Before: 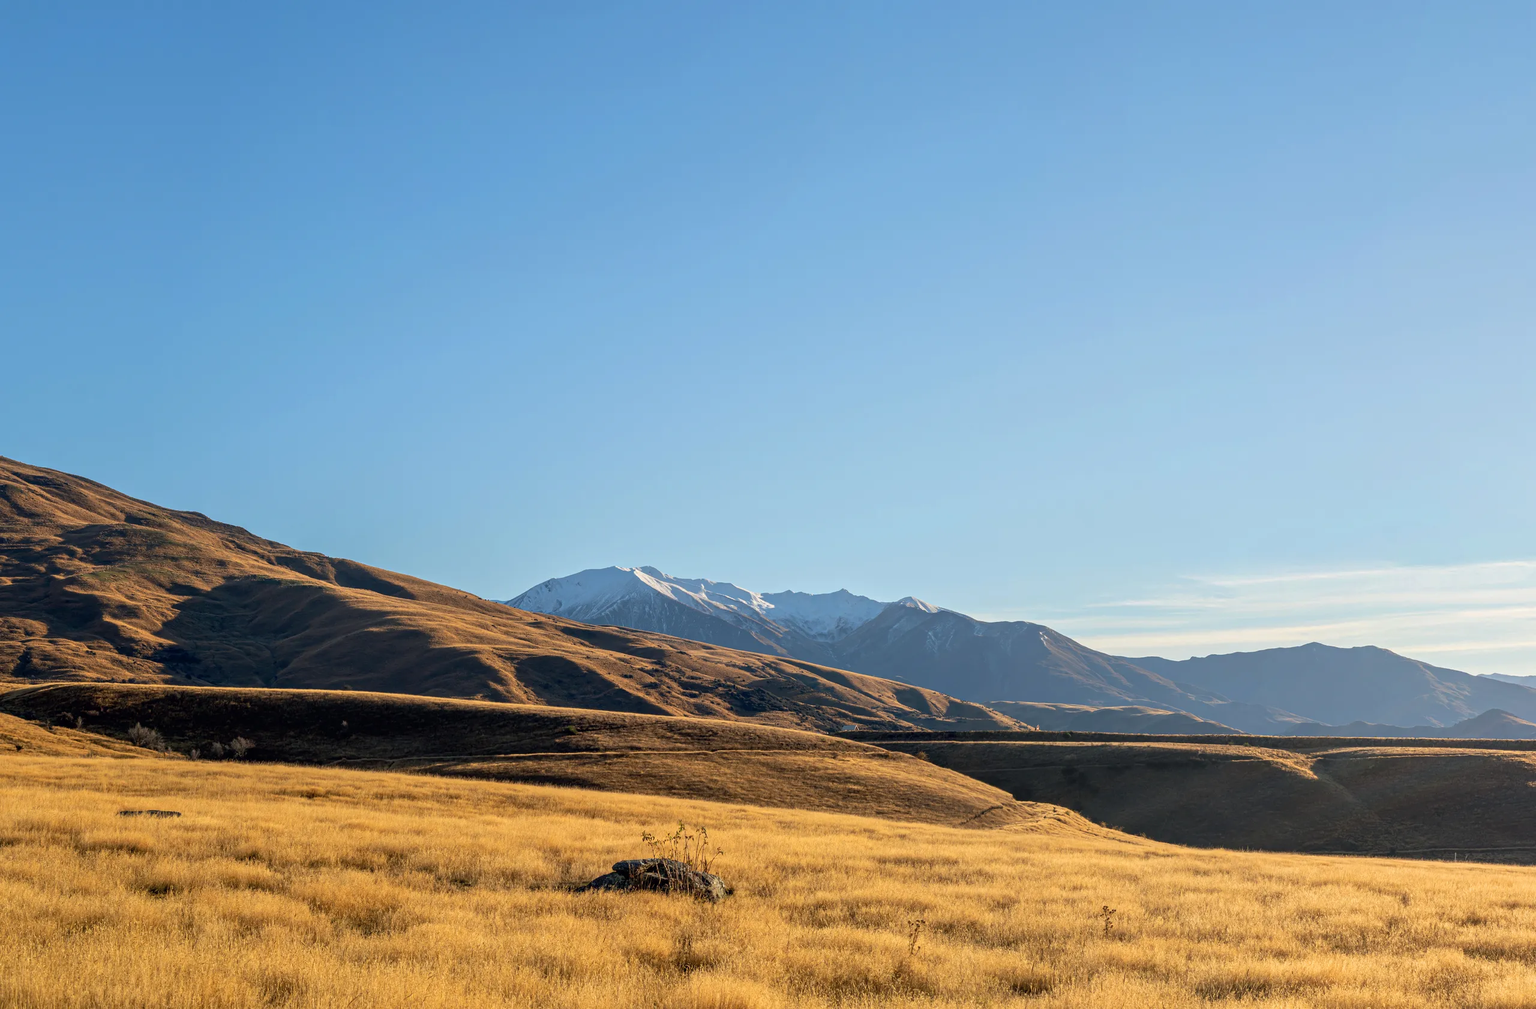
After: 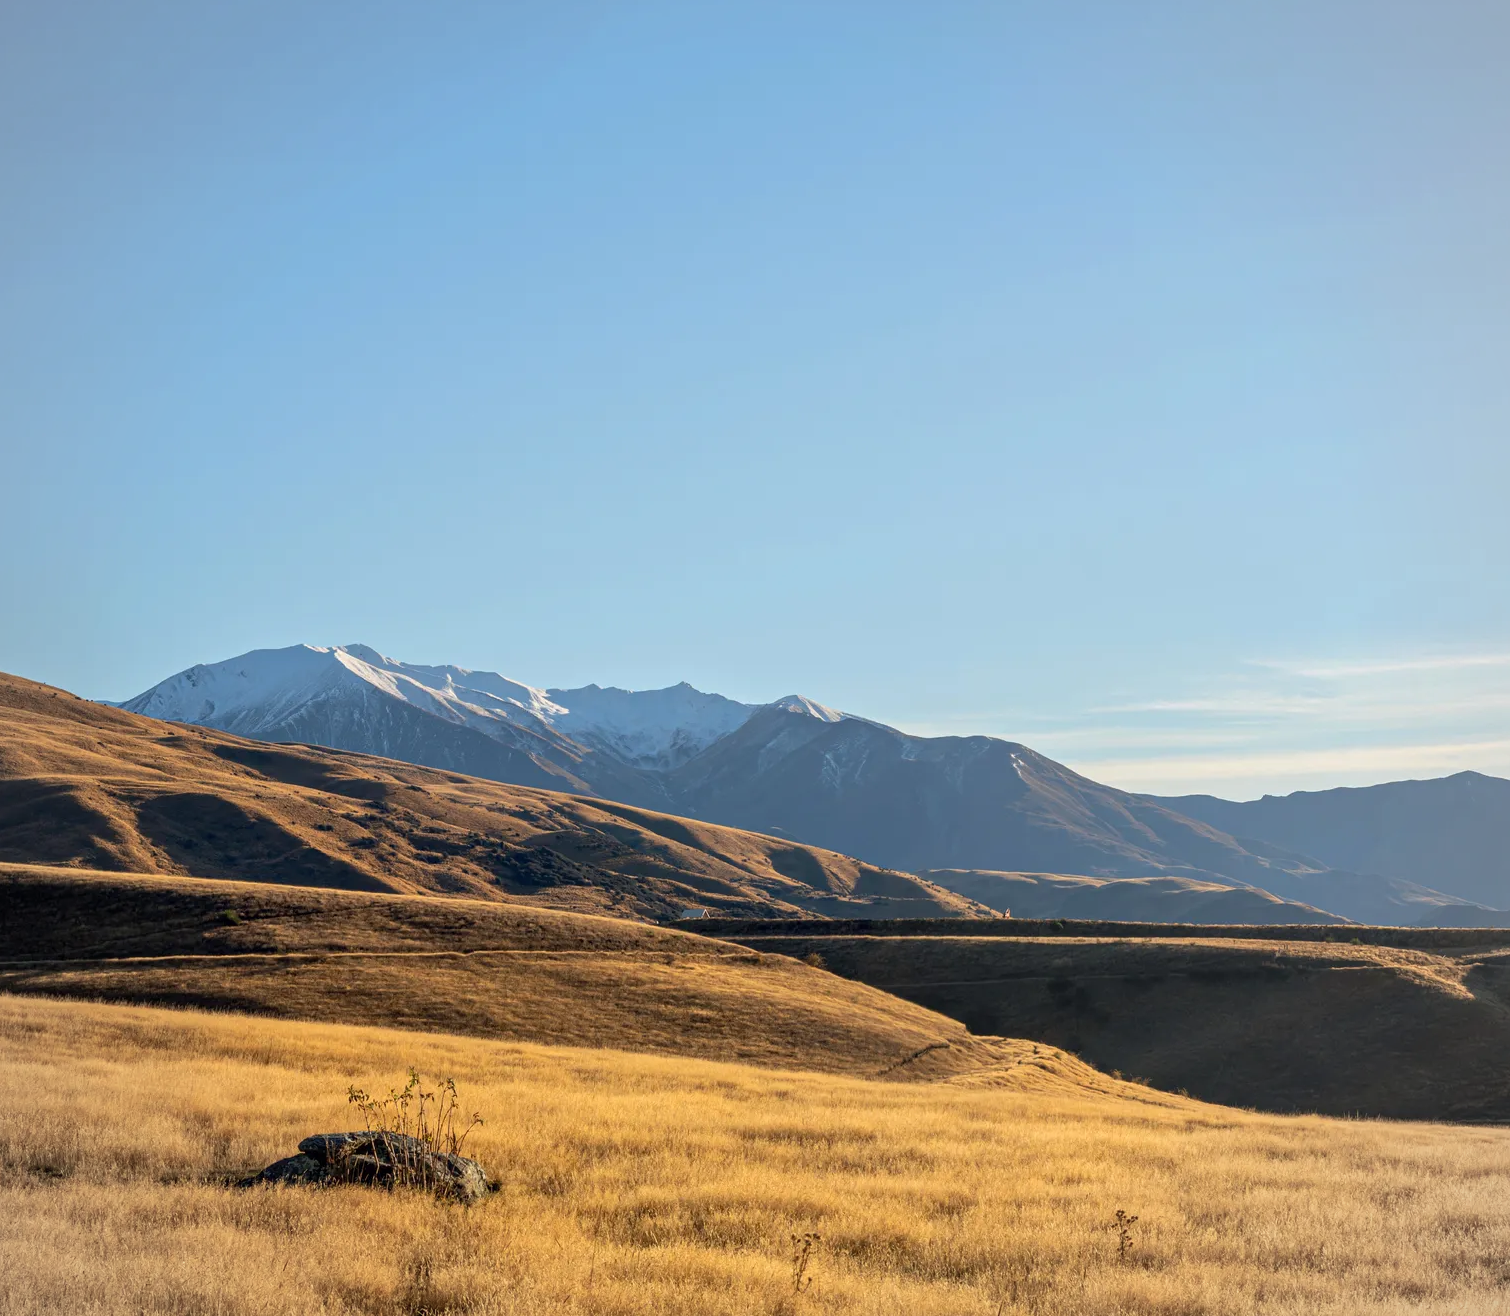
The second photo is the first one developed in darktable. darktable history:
crop and rotate: left 28.228%, top 17.862%, right 12.777%, bottom 3.849%
vignetting: fall-off radius 63.26%, brightness -0.209
